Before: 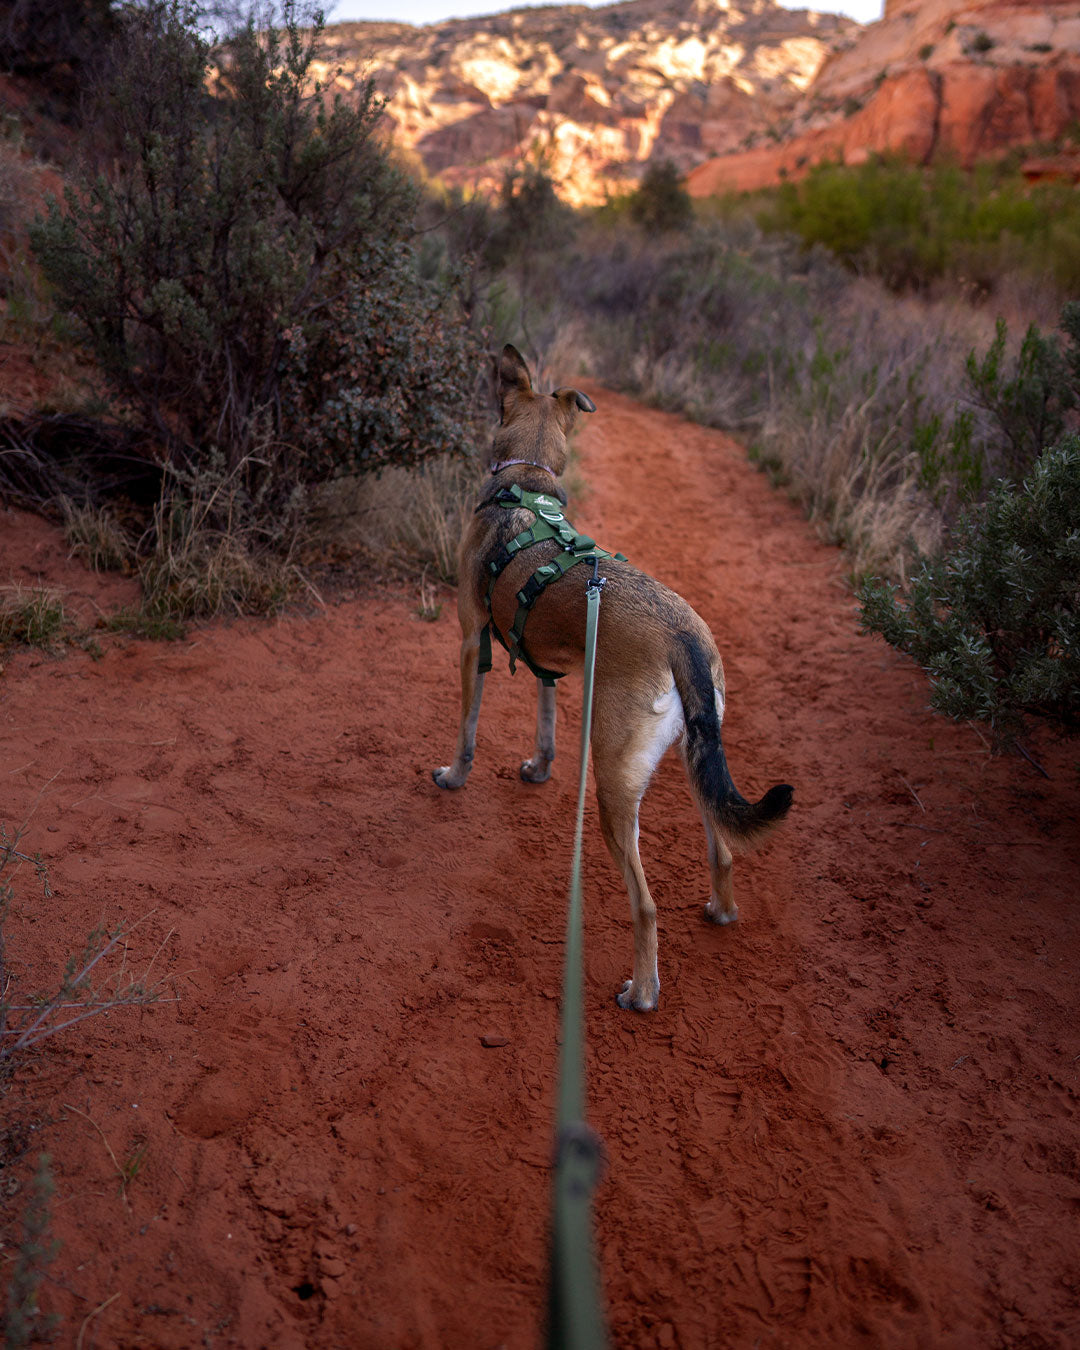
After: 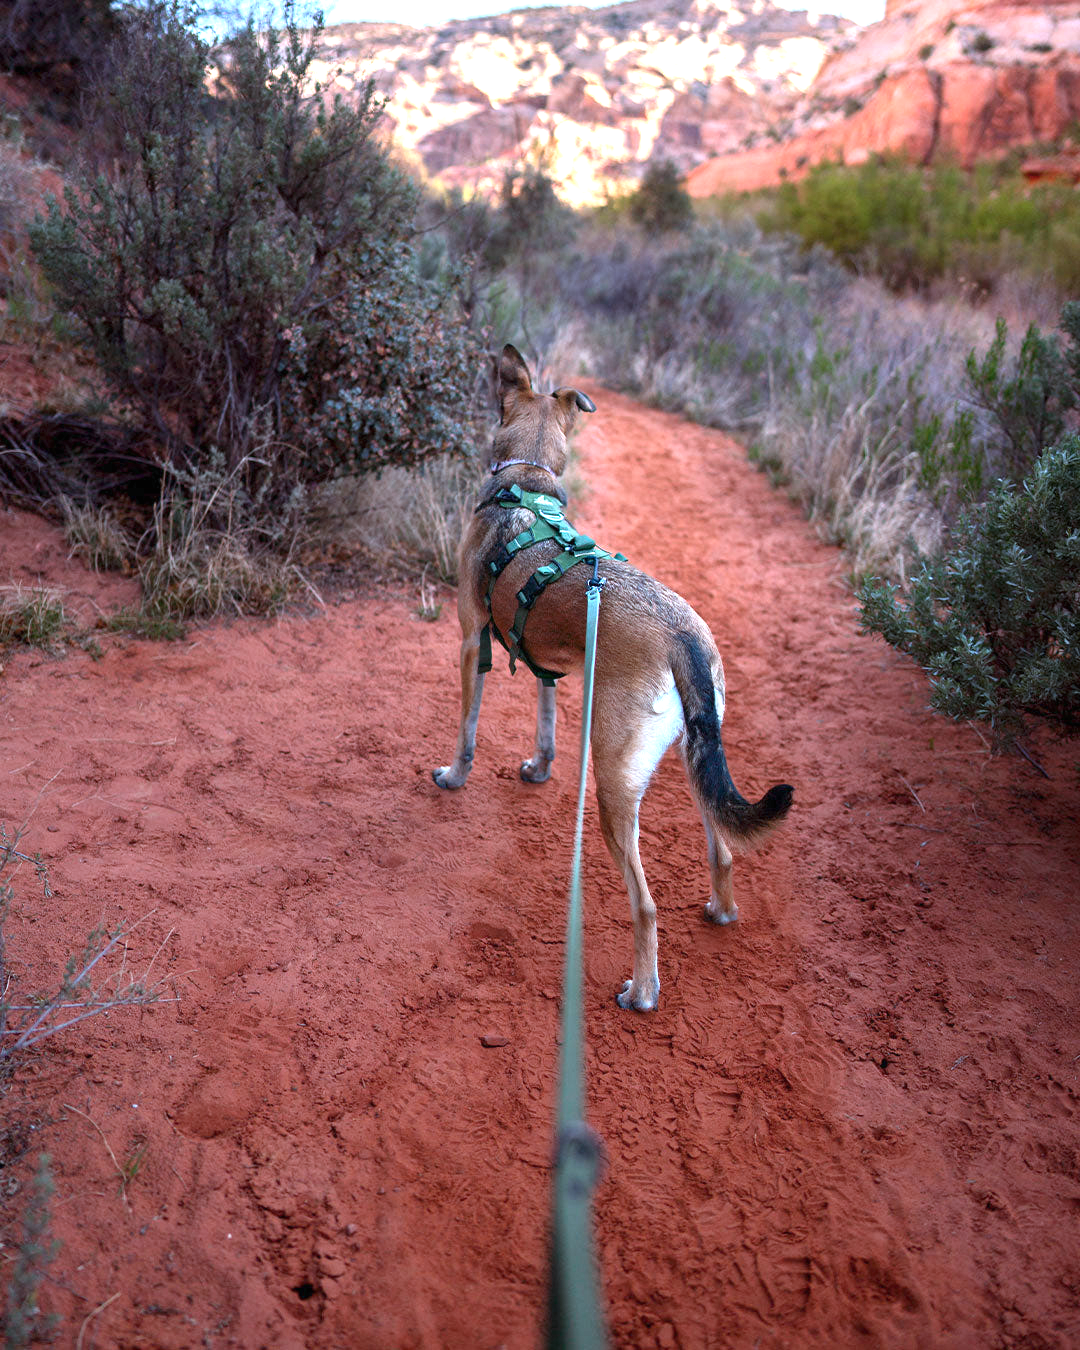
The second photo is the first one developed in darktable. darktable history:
color correction: highlights a* -9.01, highlights b* -22.49
contrast brightness saturation: contrast 0.054
exposure: black level correction 0, exposure 1.384 EV, compensate highlight preservation false
